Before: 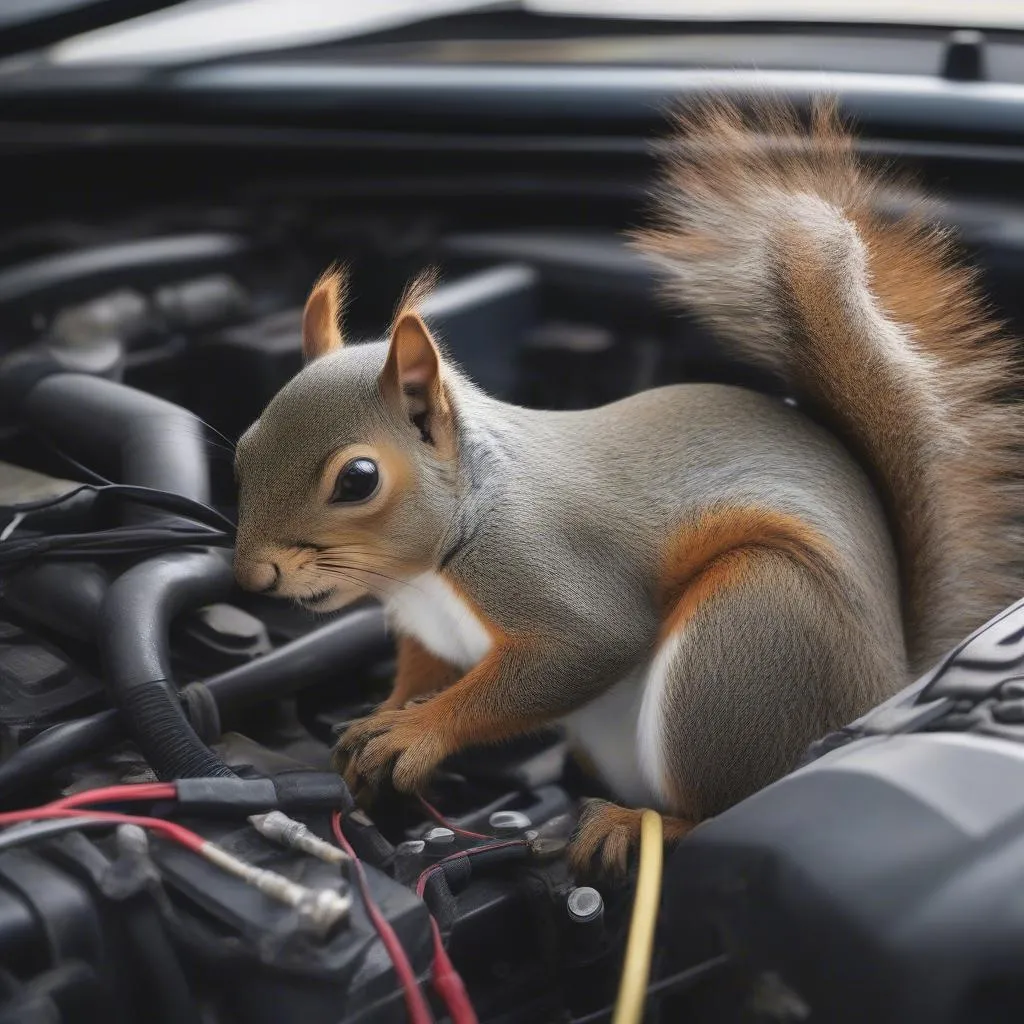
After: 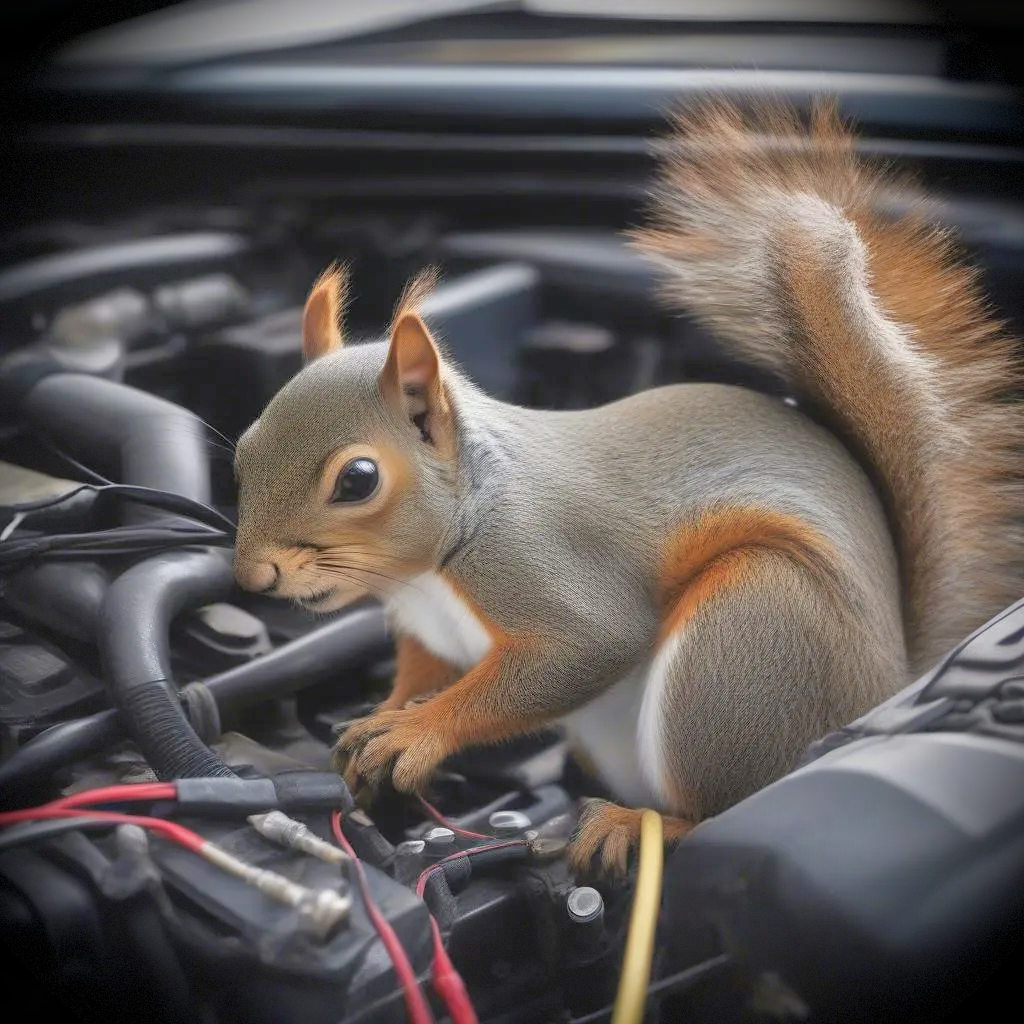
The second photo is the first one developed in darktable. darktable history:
tone equalizer: -7 EV 0.145 EV, -6 EV 0.598 EV, -5 EV 1.12 EV, -4 EV 1.29 EV, -3 EV 1.15 EV, -2 EV 0.6 EV, -1 EV 0.155 EV
vignetting: brightness -0.997, saturation 0.499, automatic ratio true, dithering 8-bit output, unbound false
